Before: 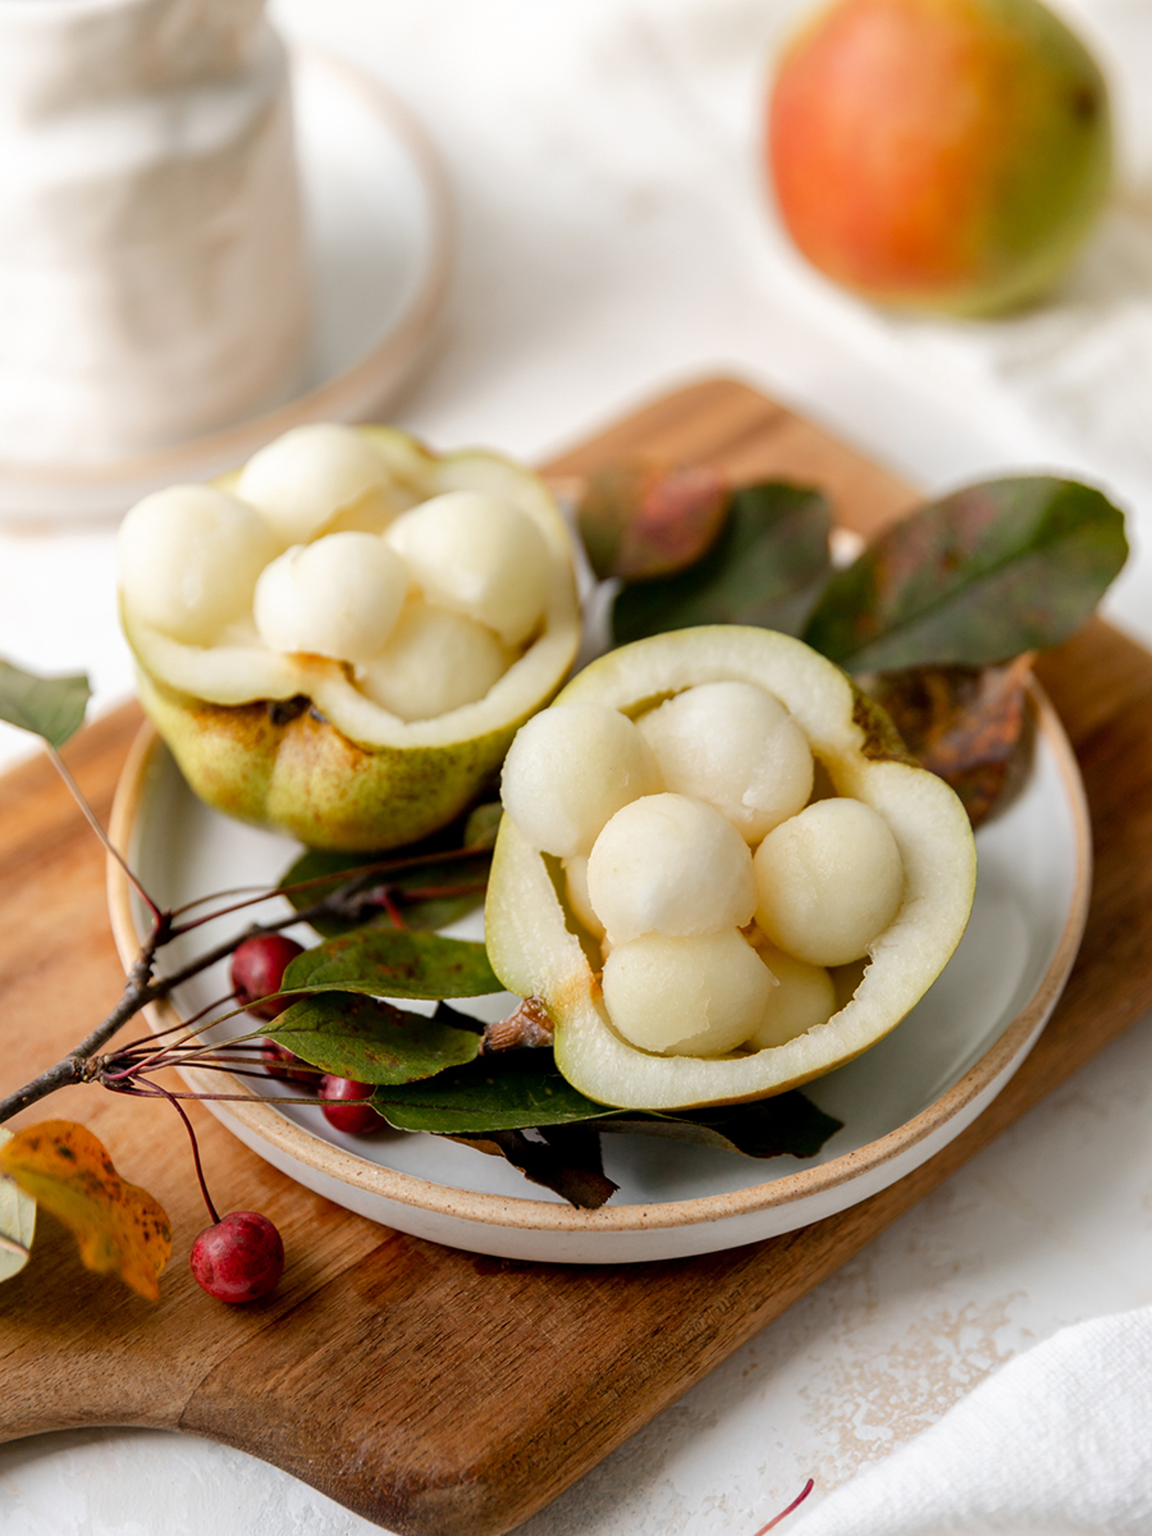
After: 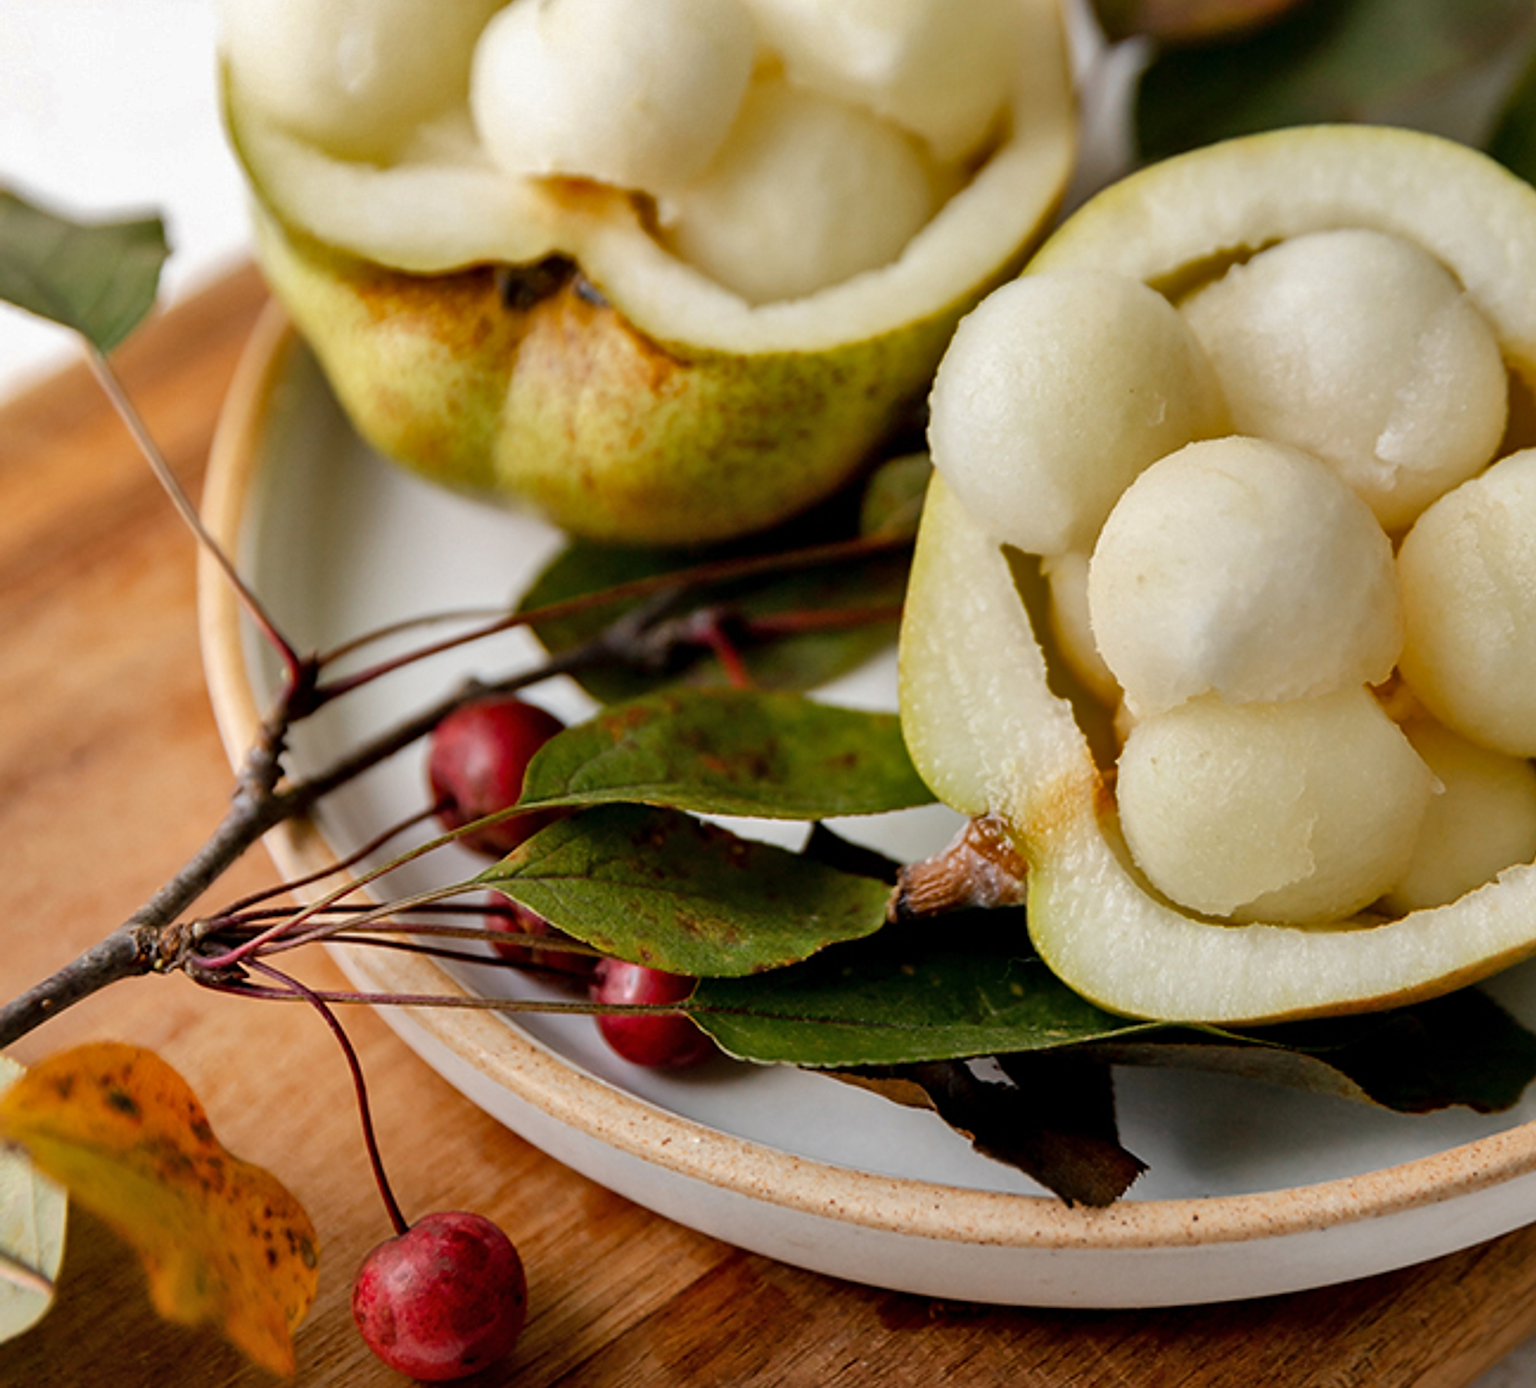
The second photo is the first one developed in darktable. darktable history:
crop: top 36.327%, right 28.025%, bottom 14.899%
shadows and highlights: radius 106.59, shadows 23.69, highlights -58.06, low approximation 0.01, soften with gaussian
sharpen: on, module defaults
levels: black 0.031%
